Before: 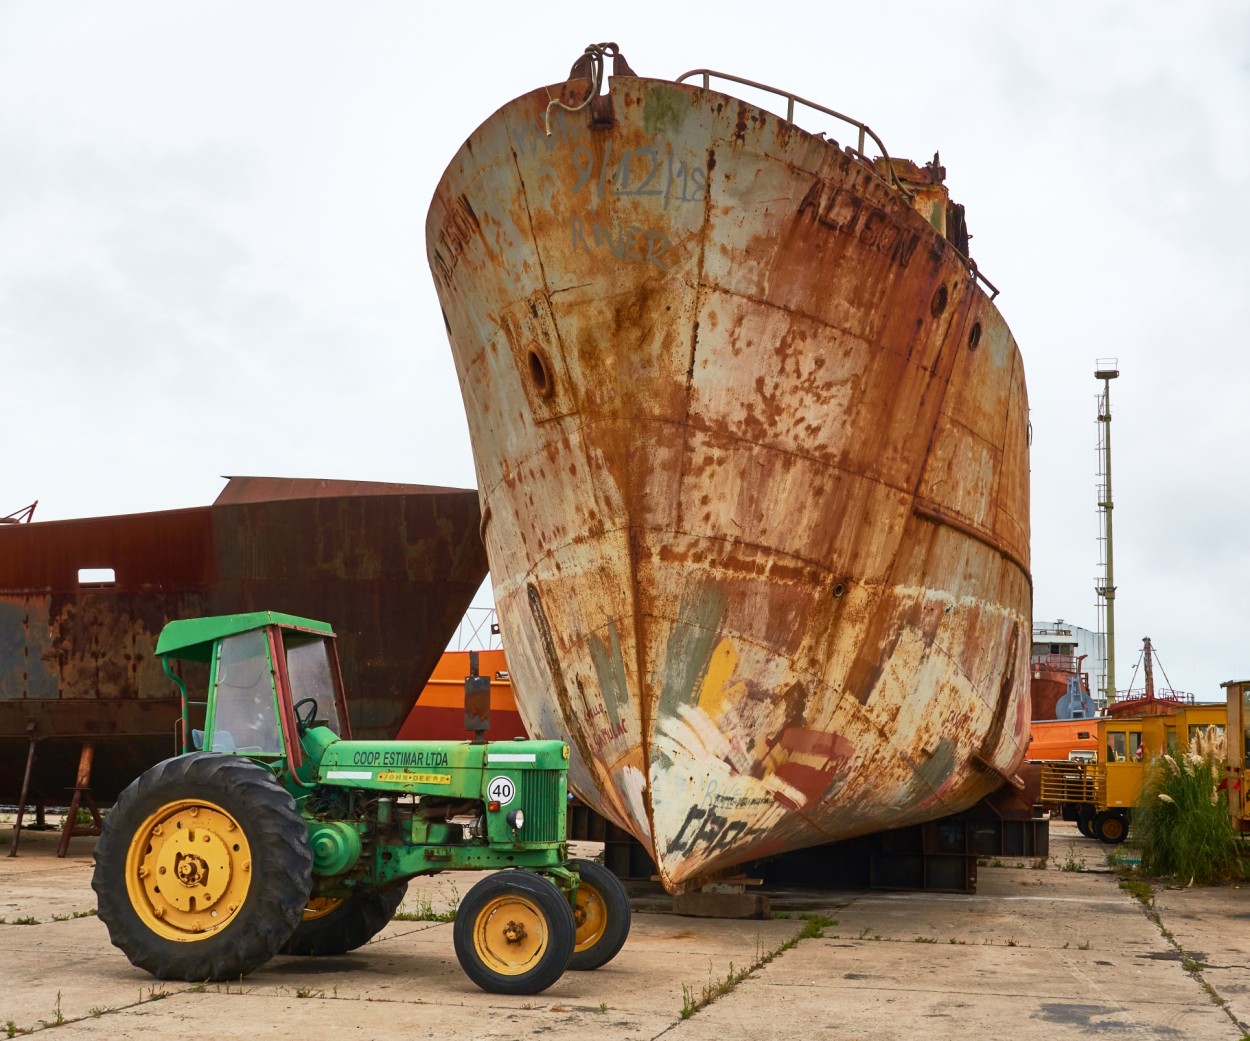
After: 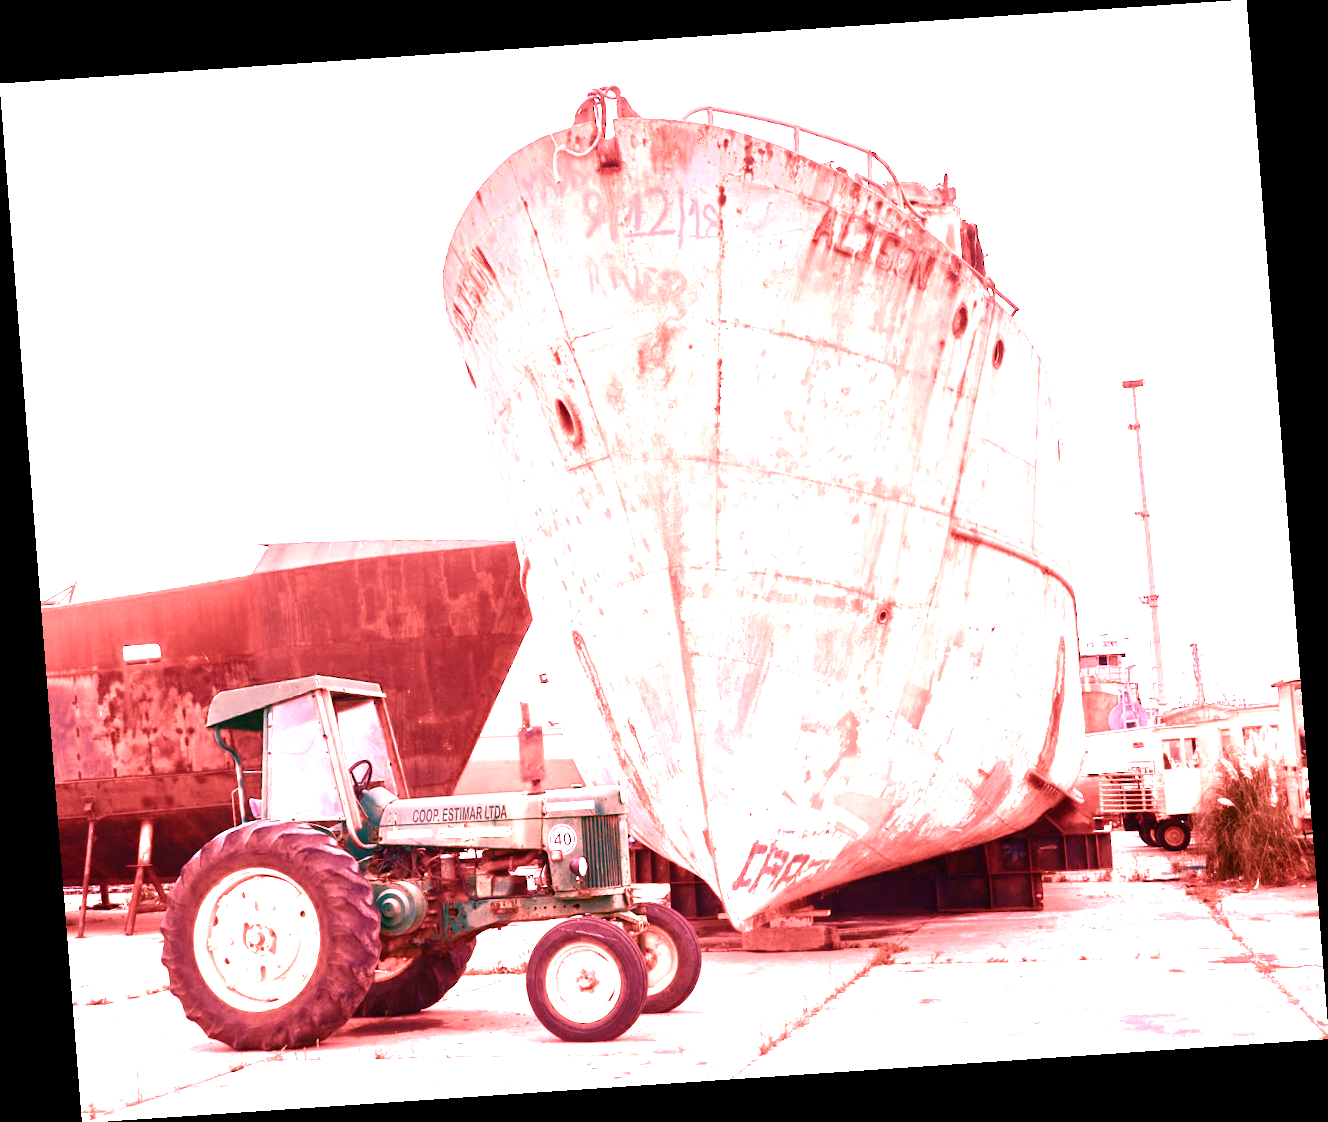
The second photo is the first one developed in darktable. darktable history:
rotate and perspective: rotation -4.2°, shear 0.006, automatic cropping off
color balance rgb: perceptual saturation grading › global saturation 20%, perceptual saturation grading › highlights -50%, perceptual saturation grading › shadows 30%
white balance: red 4.26, blue 1.802
color balance: input saturation 100.43%, contrast fulcrum 14.22%, output saturation 70.41%
